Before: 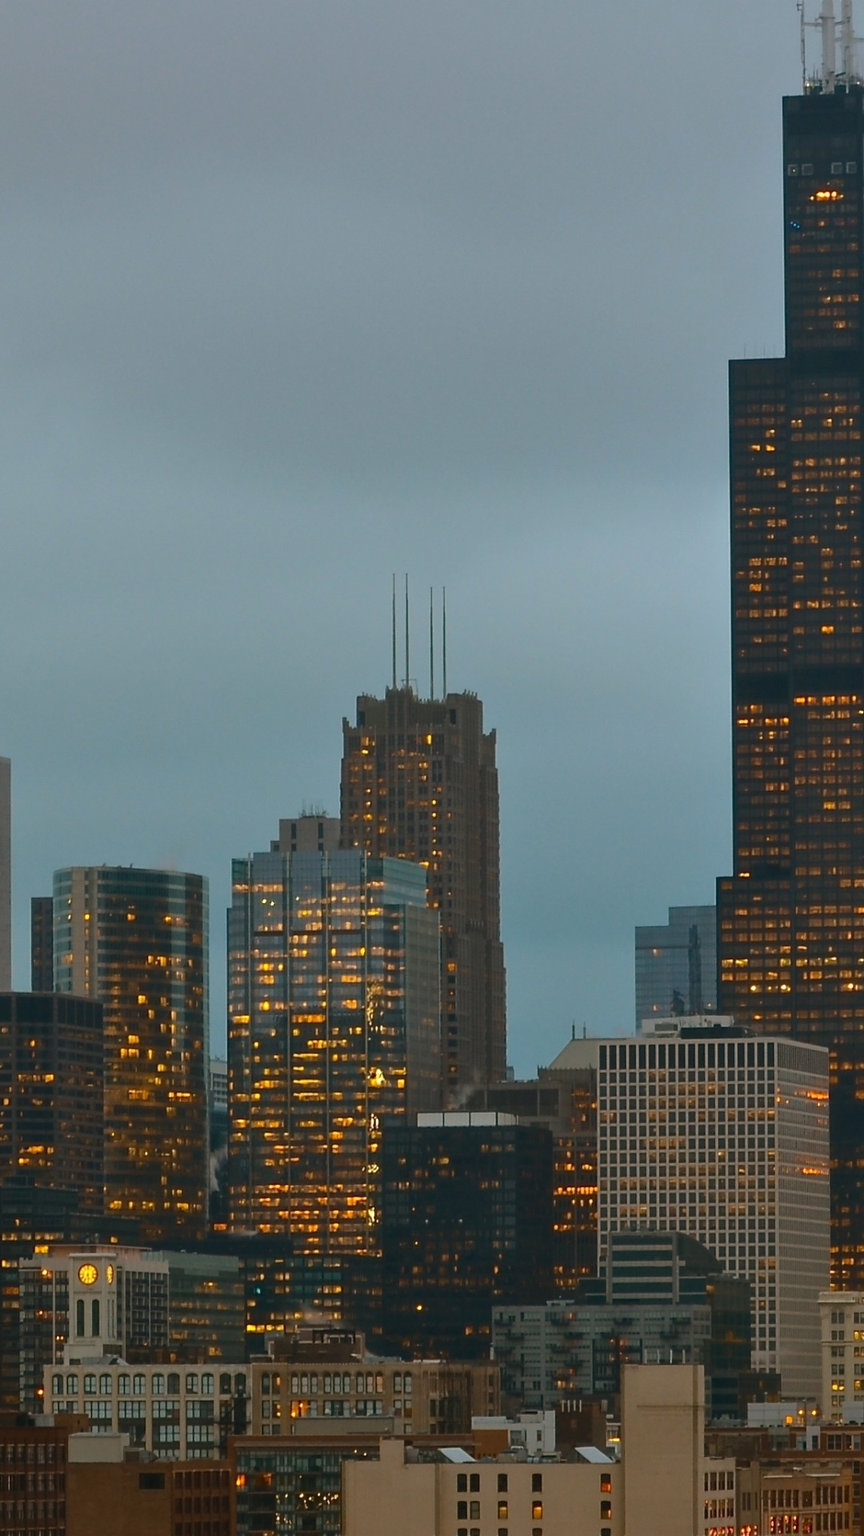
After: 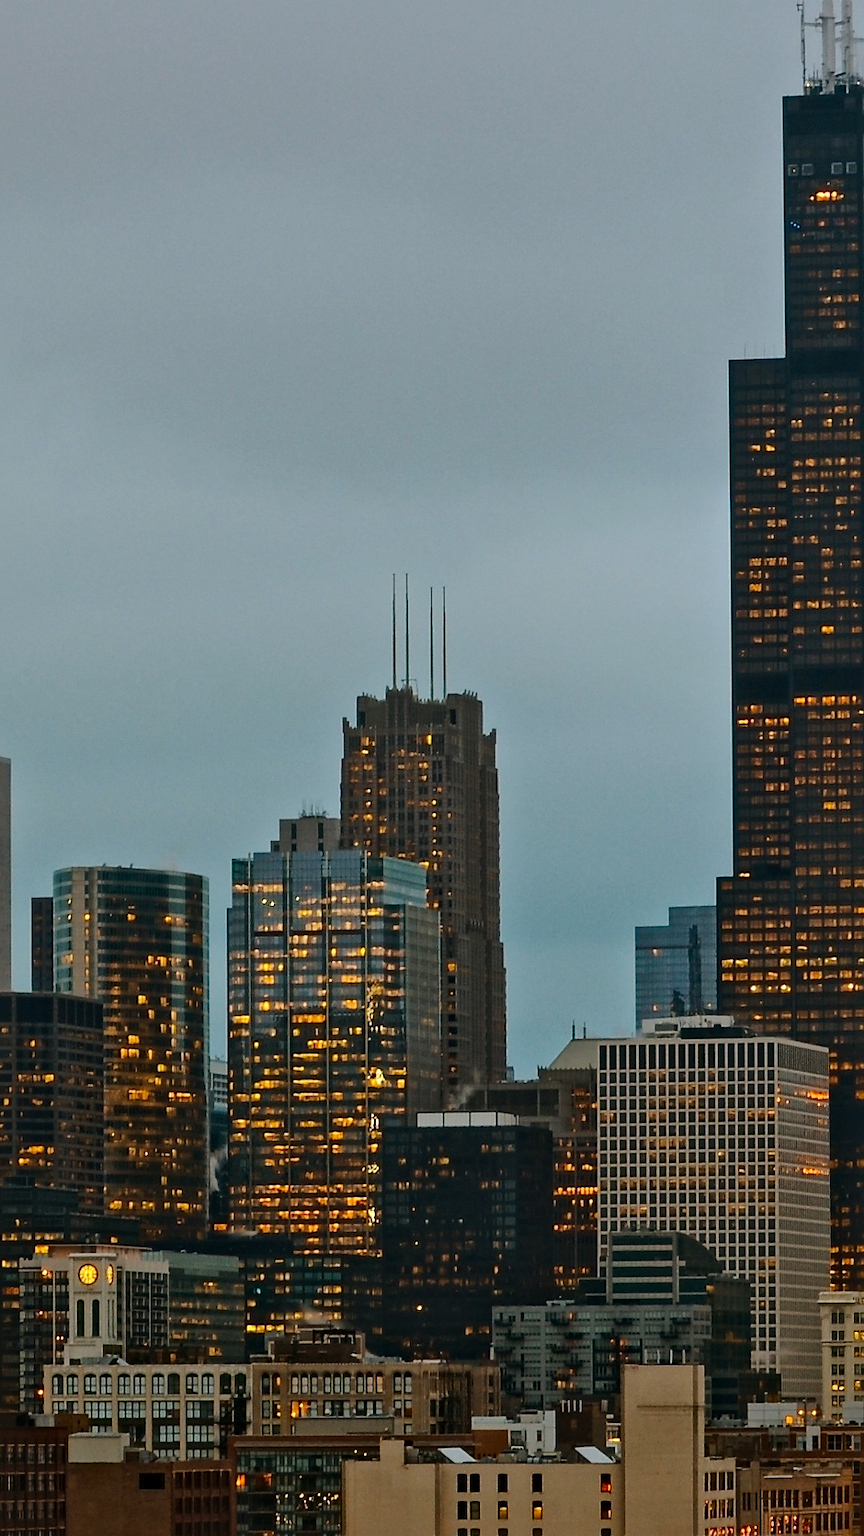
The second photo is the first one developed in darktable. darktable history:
tone curve: curves: ch0 [(0, 0) (0.003, 0.012) (0.011, 0.014) (0.025, 0.02) (0.044, 0.034) (0.069, 0.047) (0.1, 0.063) (0.136, 0.086) (0.177, 0.131) (0.224, 0.183) (0.277, 0.243) (0.335, 0.317) (0.399, 0.403) (0.468, 0.488) (0.543, 0.573) (0.623, 0.649) (0.709, 0.718) (0.801, 0.795) (0.898, 0.872) (1, 1)], preserve colors none
local contrast: mode bilateral grid, contrast 21, coarseness 19, detail 163%, midtone range 0.2
sharpen: radius 1.049
tone equalizer: edges refinement/feathering 500, mask exposure compensation -1.57 EV, preserve details no
